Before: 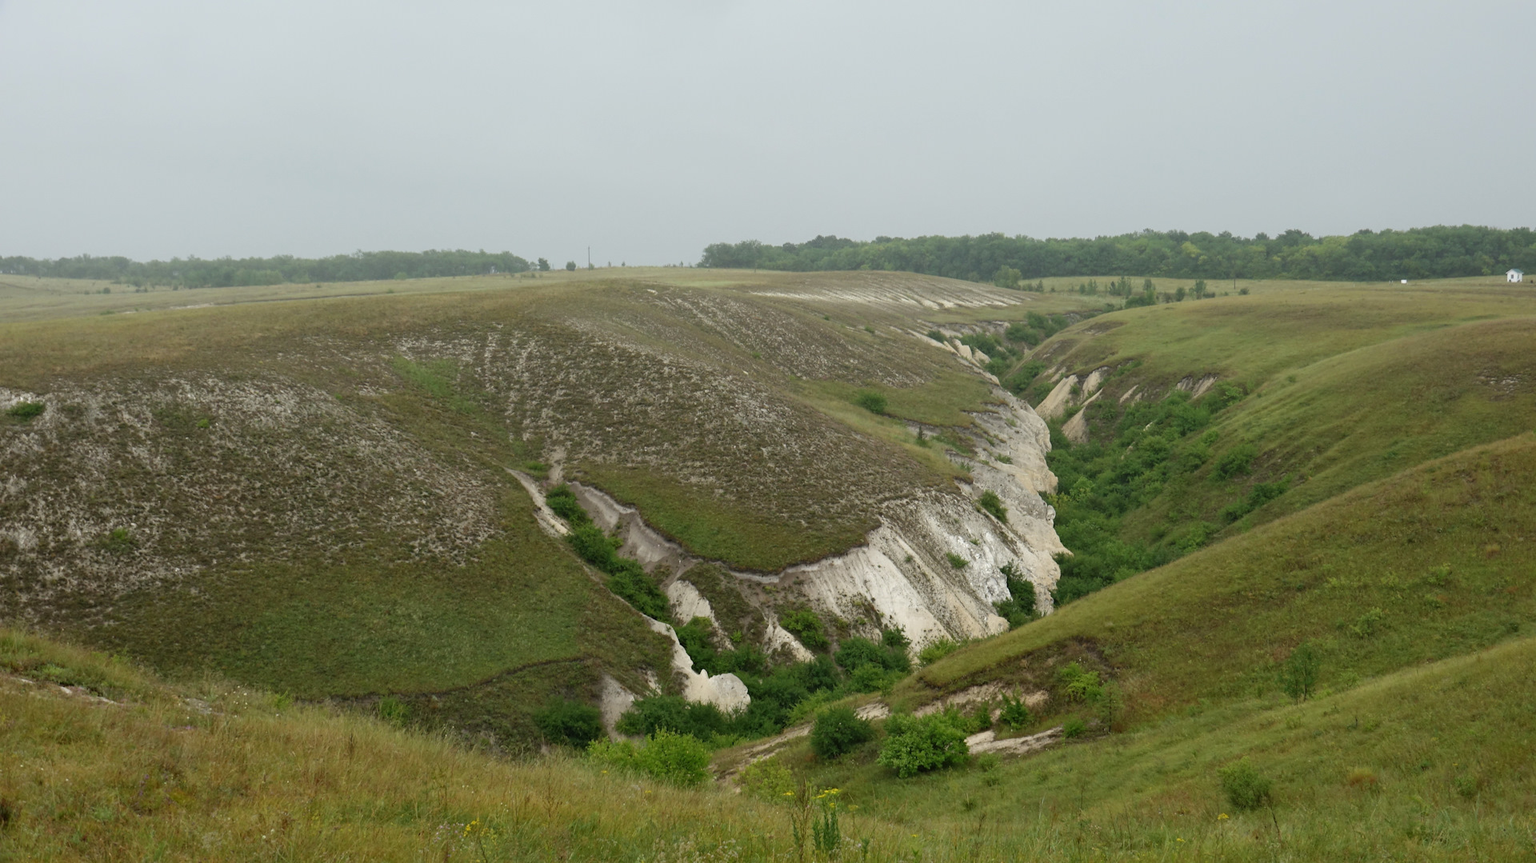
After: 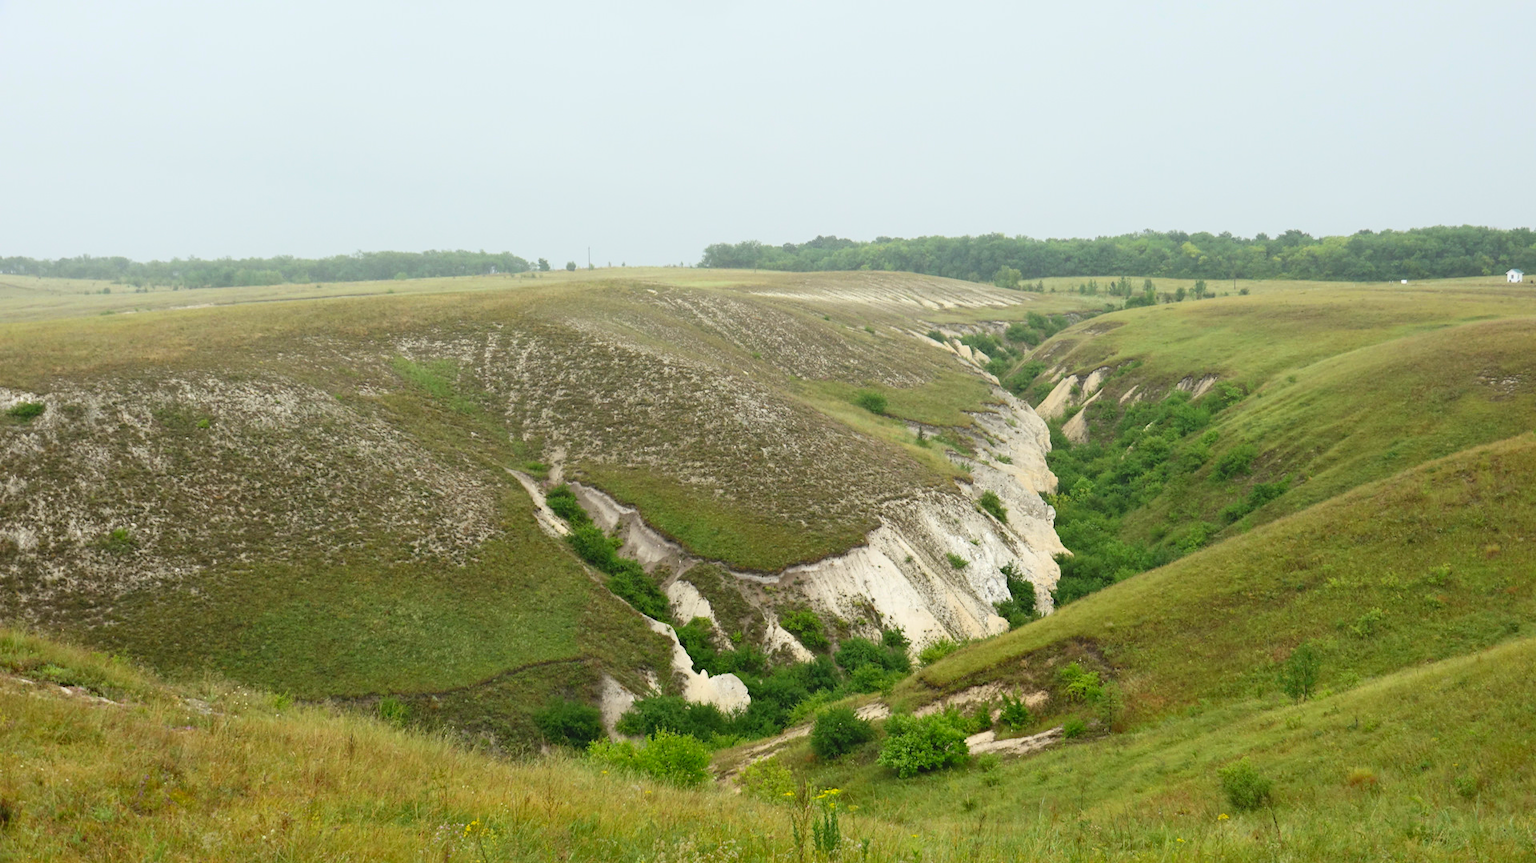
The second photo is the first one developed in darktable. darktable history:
contrast brightness saturation: contrast 0.24, brightness 0.259, saturation 0.374
